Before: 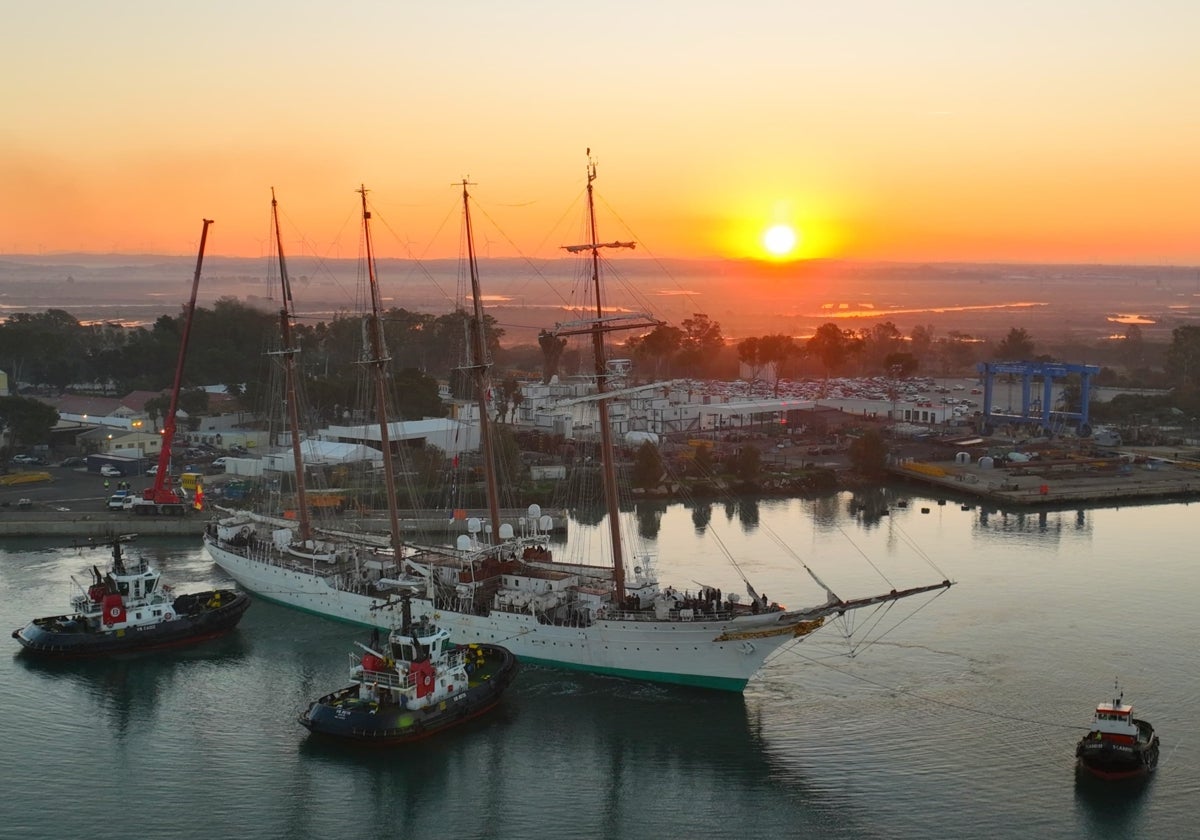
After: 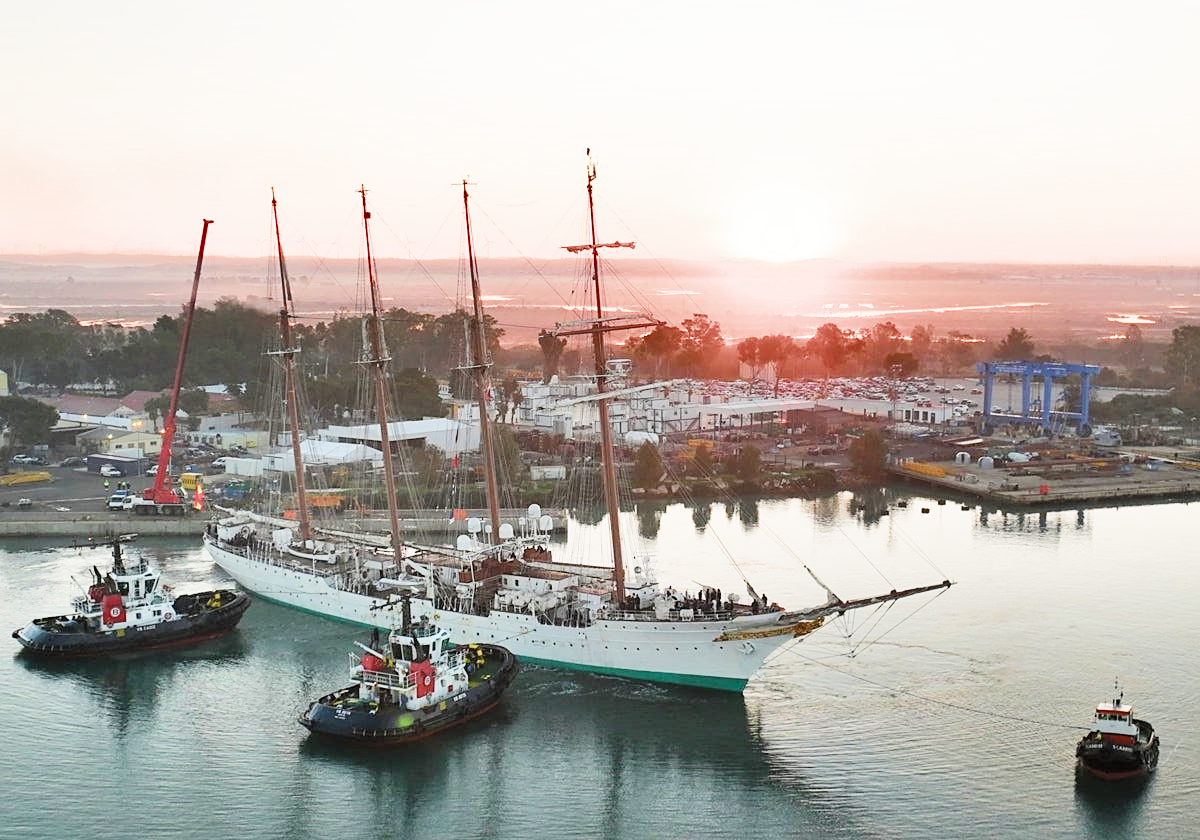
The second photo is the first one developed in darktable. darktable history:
sharpen: radius 1.835, amount 0.41, threshold 1.494
exposure: exposure 2.038 EV, compensate exposure bias true, compensate highlight preservation false
filmic rgb: black relative exposure -7.65 EV, white relative exposure 4.56 EV, hardness 3.61, contrast 1.111, color science v4 (2020), iterations of high-quality reconstruction 0
shadows and highlights: soften with gaussian
